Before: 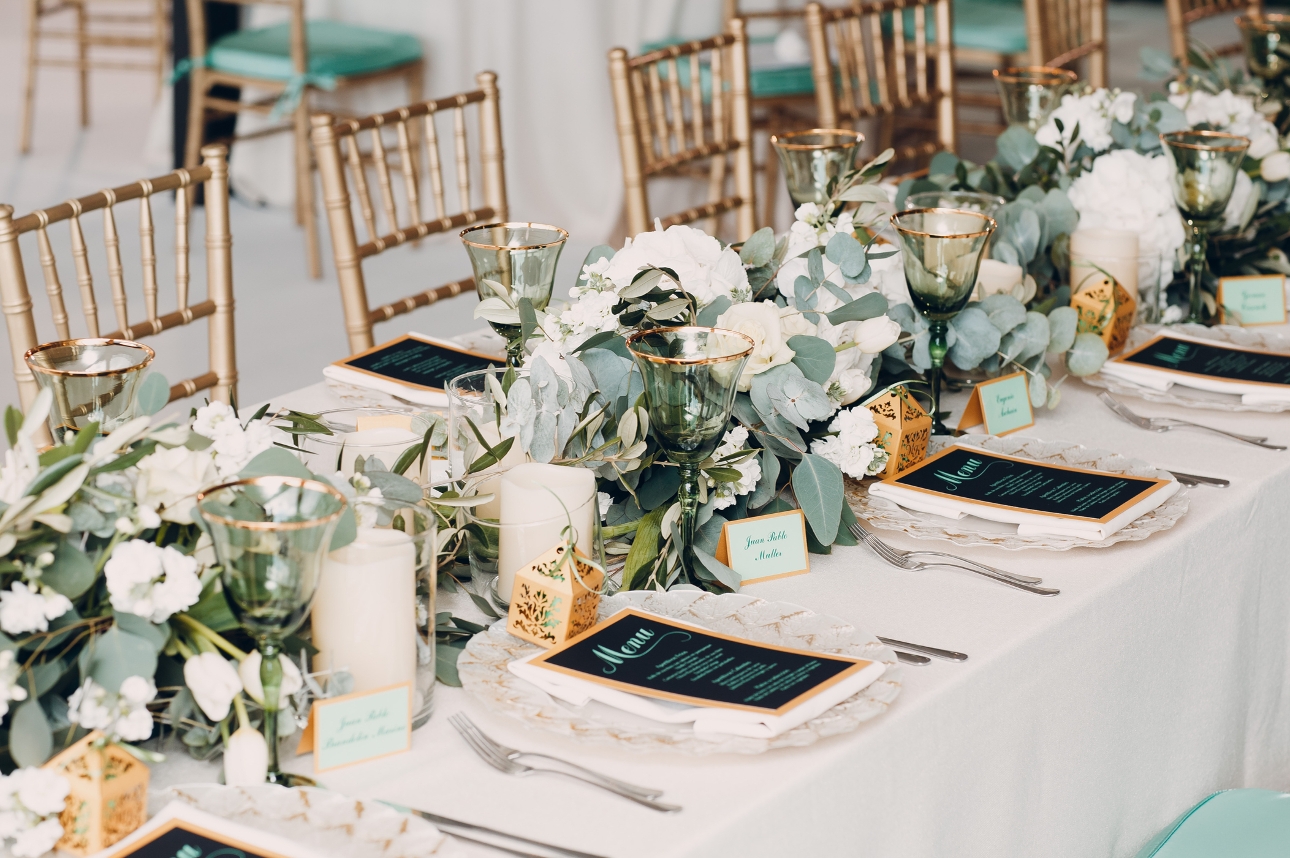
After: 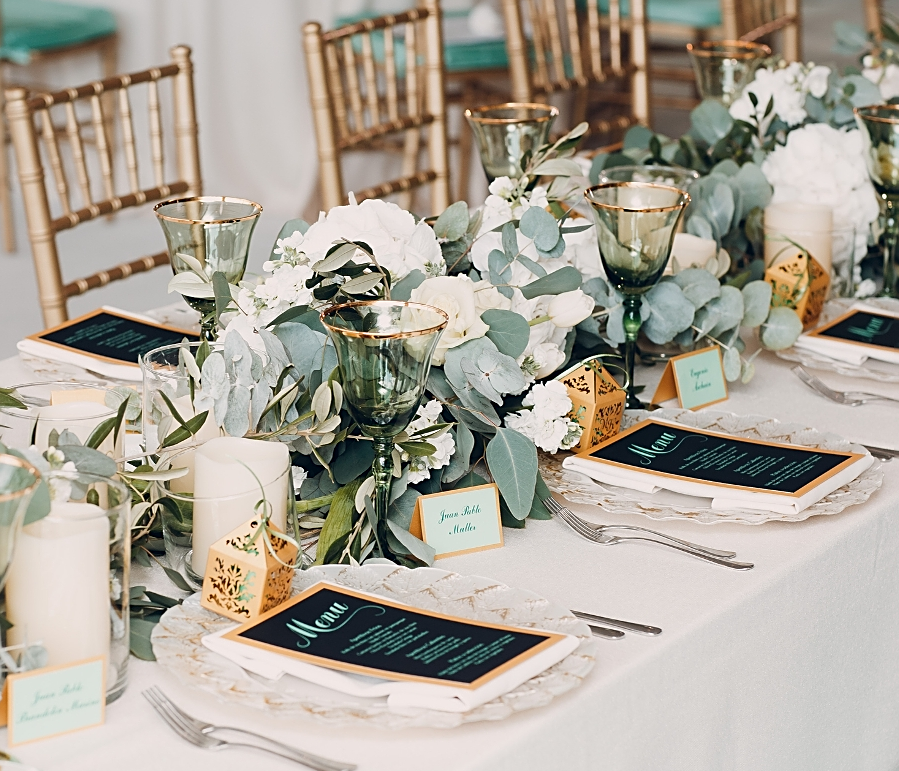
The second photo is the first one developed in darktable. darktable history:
crop and rotate: left 23.761%, top 3.11%, right 6.479%, bottom 6.978%
sharpen: on, module defaults
